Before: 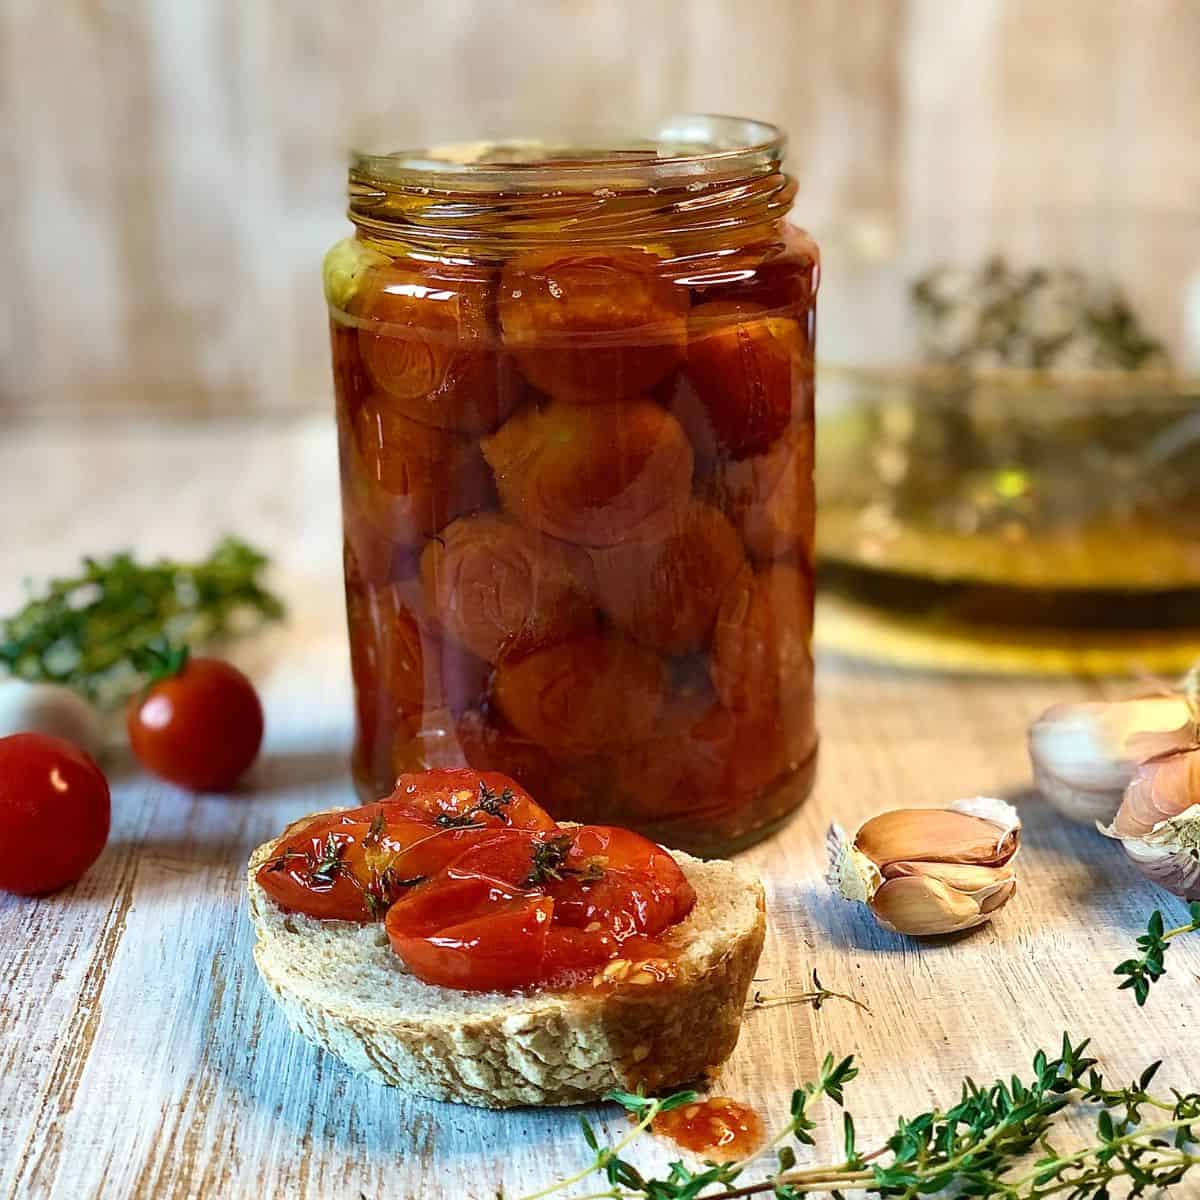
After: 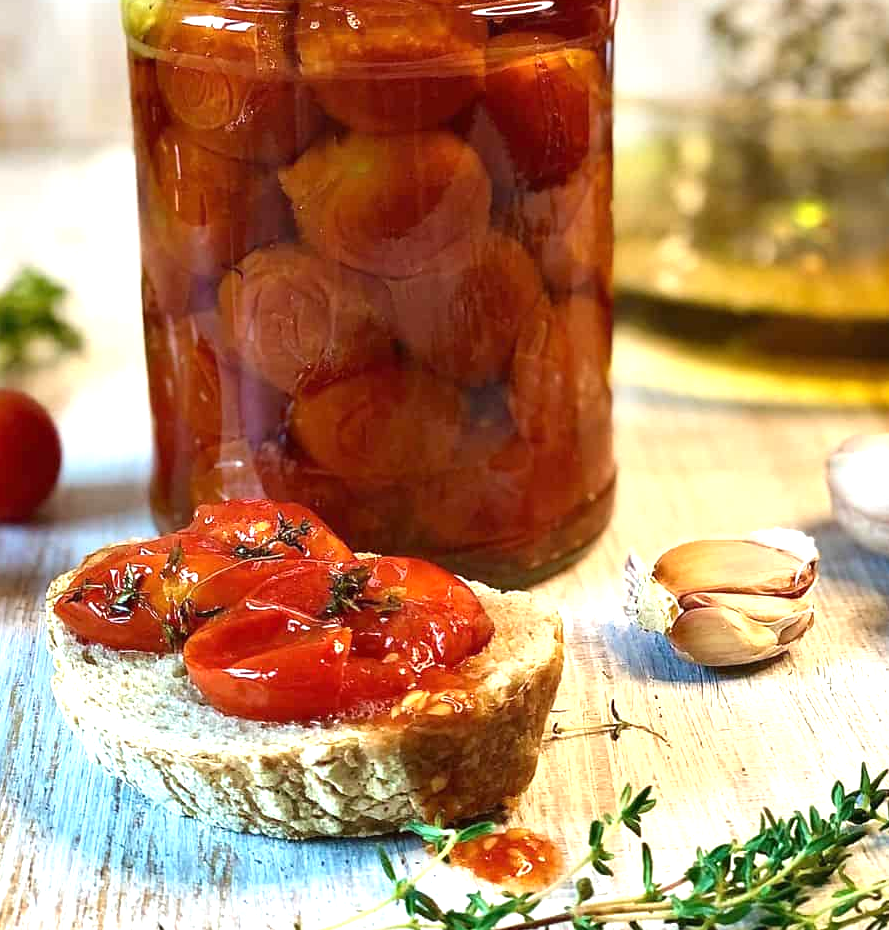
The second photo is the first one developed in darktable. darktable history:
exposure: black level correction 0, exposure 0.7 EV, compensate exposure bias true, compensate highlight preservation false
crop: left 16.875%, top 22.471%, right 8.975%
